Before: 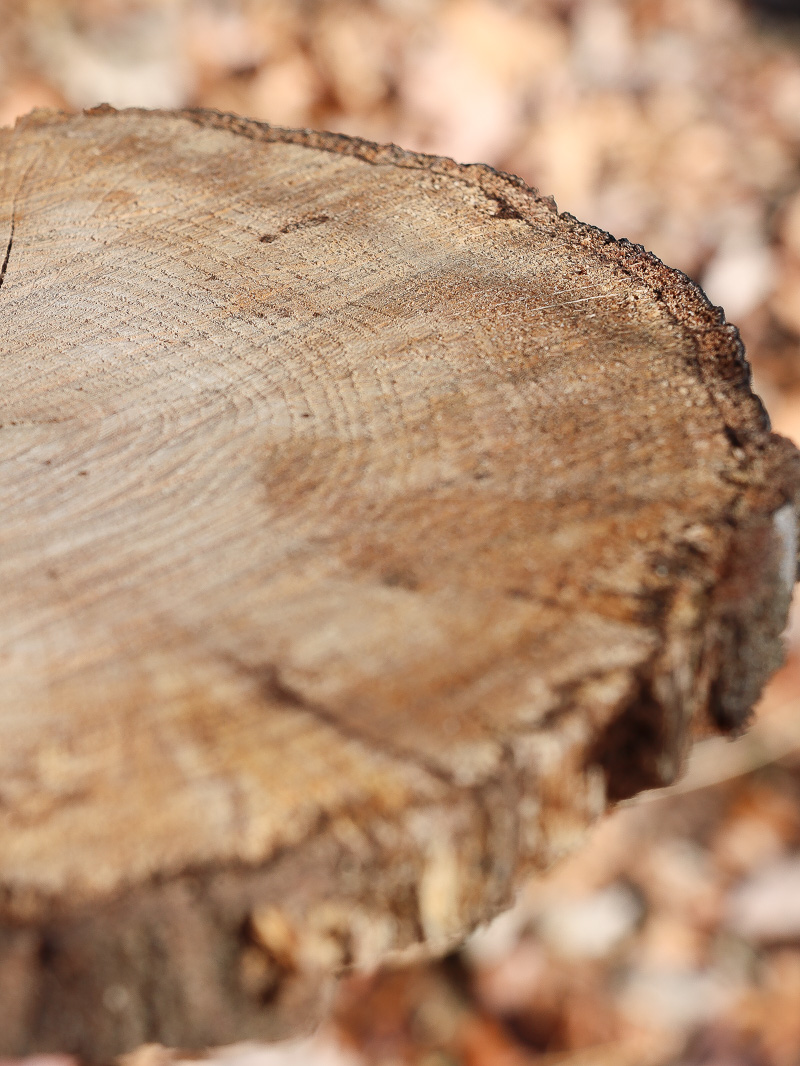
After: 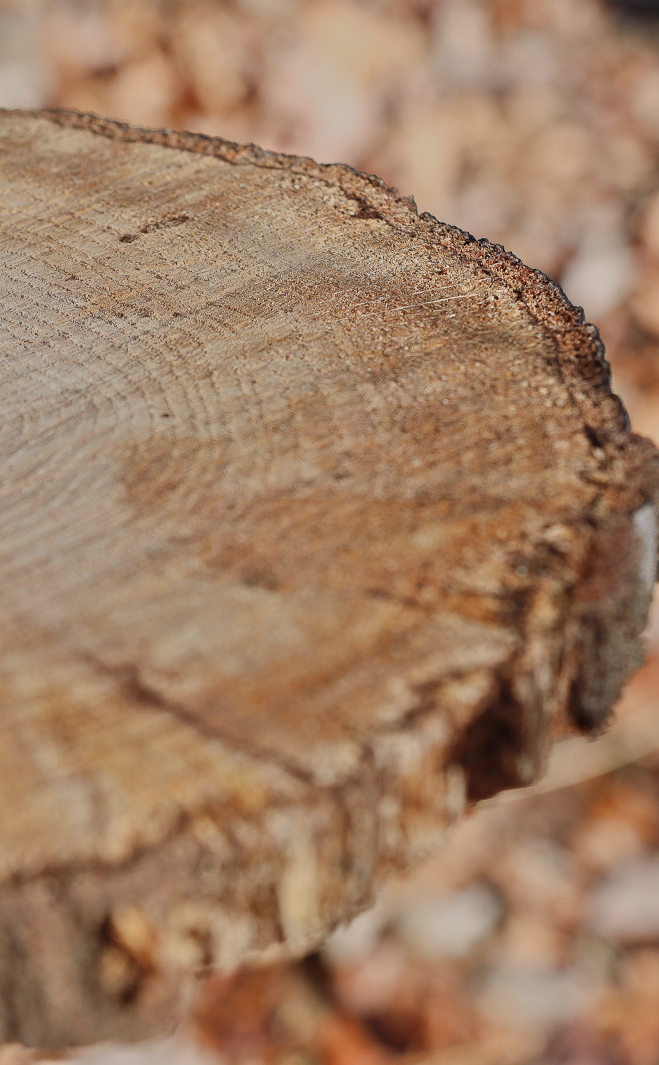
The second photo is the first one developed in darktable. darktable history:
tone equalizer: -8 EV -0.002 EV, -7 EV 0.005 EV, -6 EV -0.008 EV, -5 EV 0.007 EV, -4 EV -0.042 EV, -3 EV -0.233 EV, -2 EV -0.662 EV, -1 EV -0.983 EV, +0 EV -0.969 EV, smoothing diameter 2%, edges refinement/feathering 20, mask exposure compensation -1.57 EV, filter diffusion 5
crop: left 17.582%, bottom 0.031%
exposure: exposure 0.2 EV, compensate highlight preservation false
